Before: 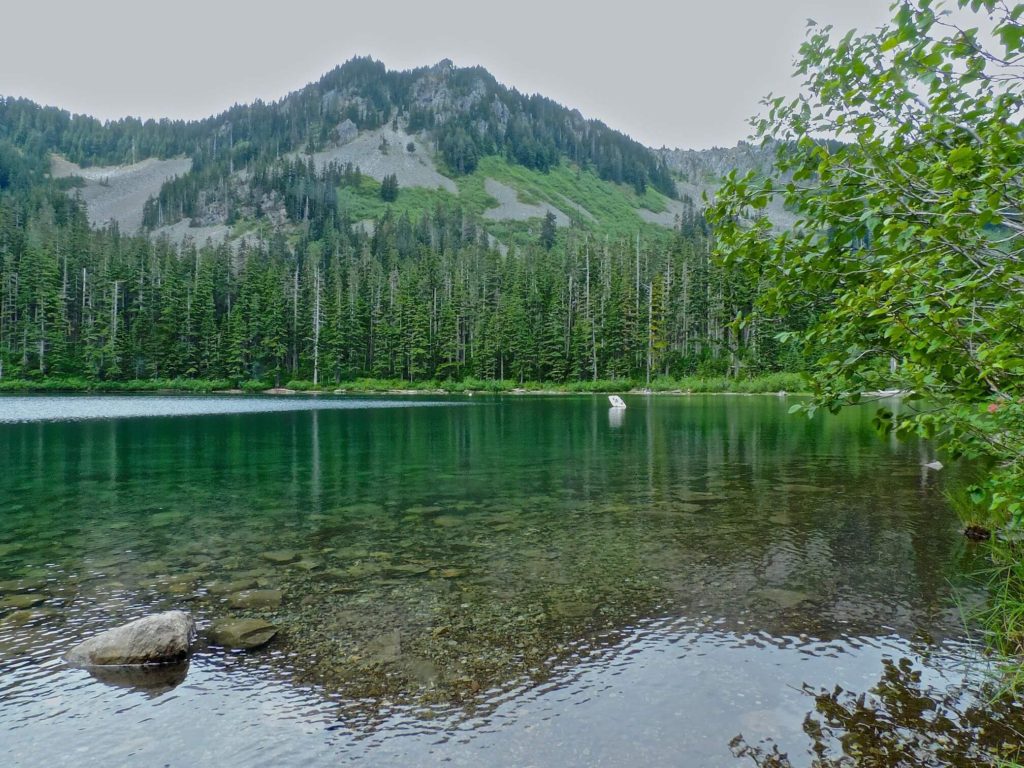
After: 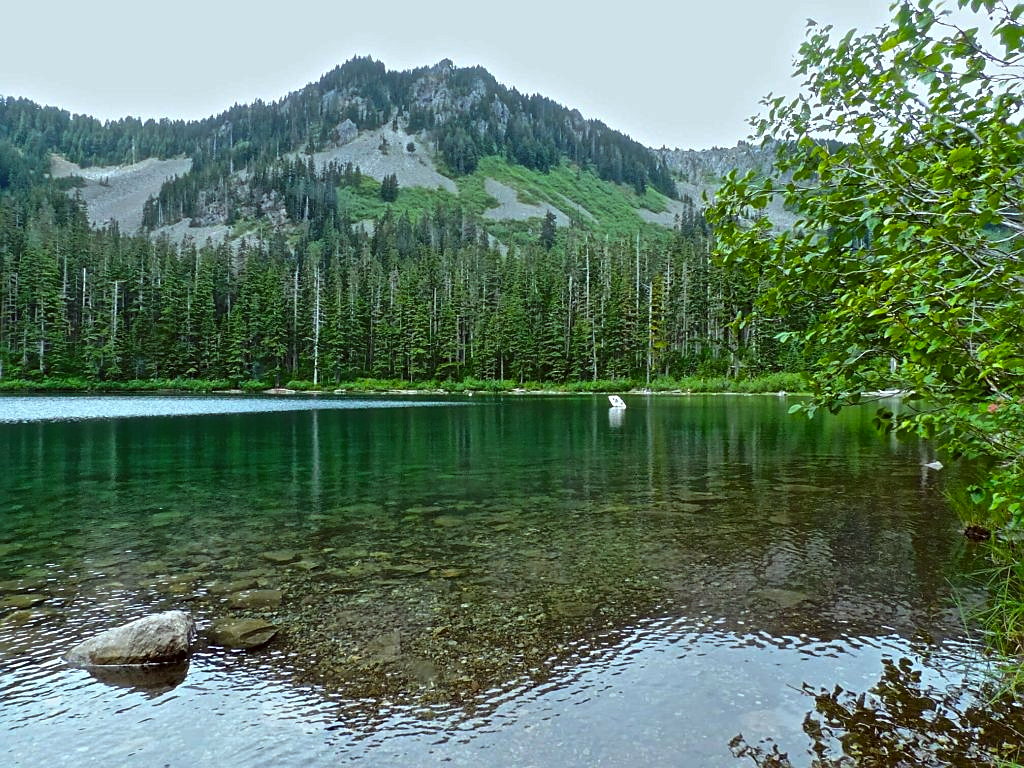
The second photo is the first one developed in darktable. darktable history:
color correction: highlights a* -5.06, highlights b* -3.69, shadows a* 3.95, shadows b* 4.39
color balance rgb: linear chroma grading › global chroma 14.794%, perceptual saturation grading › global saturation 0.692%, perceptual brilliance grading › global brilliance 14.786%, perceptual brilliance grading › shadows -34.919%
sharpen: on, module defaults
